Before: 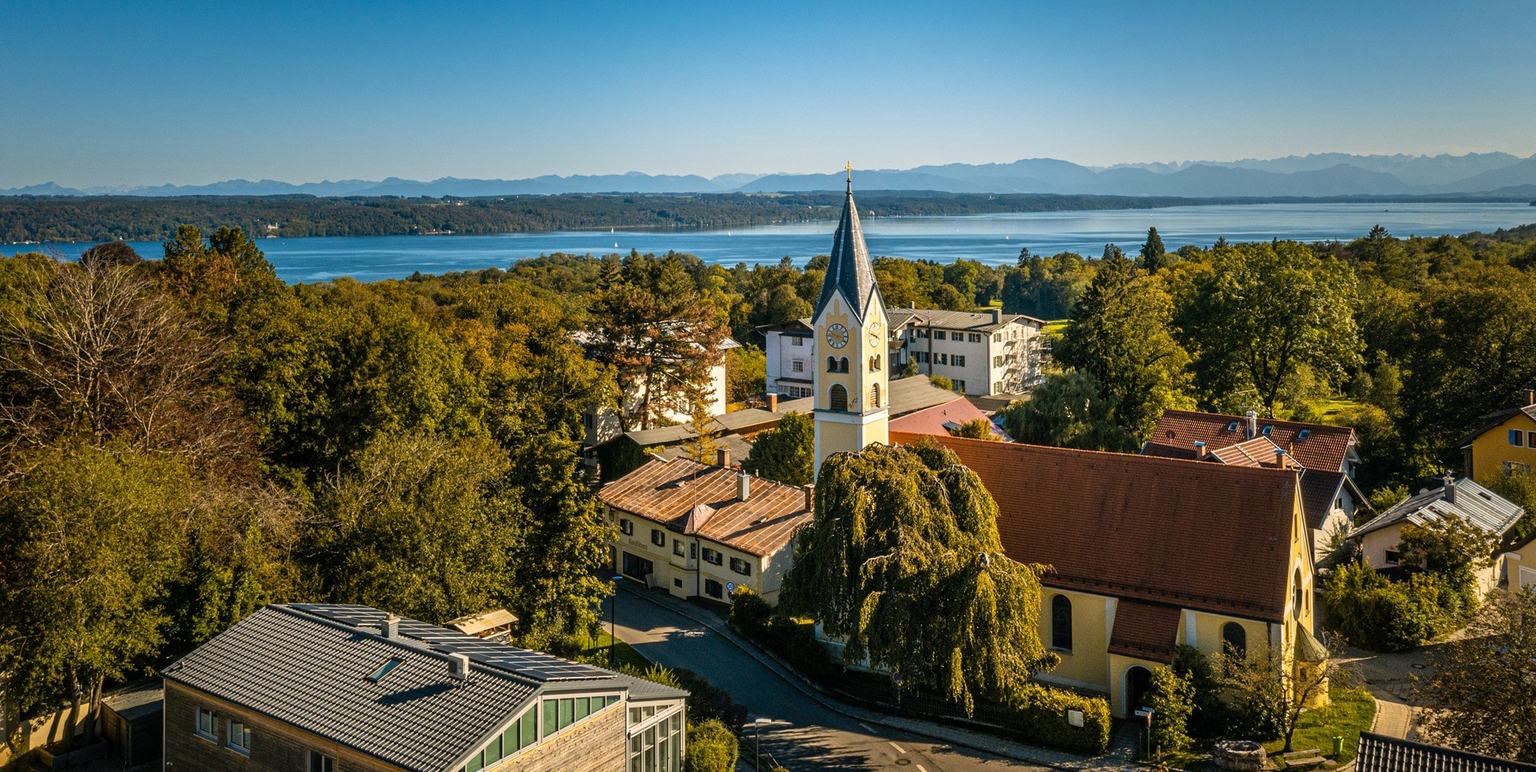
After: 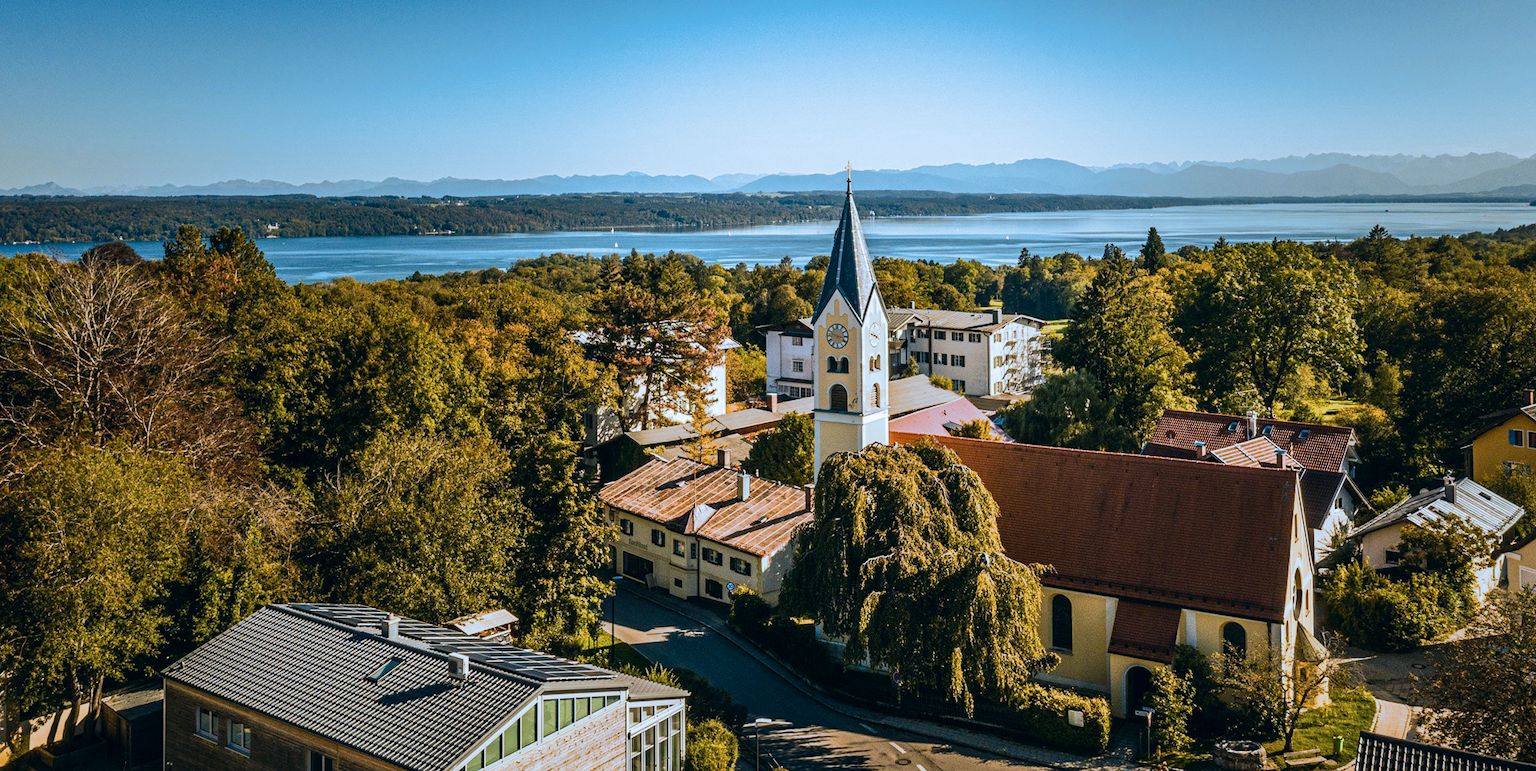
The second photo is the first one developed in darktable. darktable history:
color correction: highlights a* 5.38, highlights b* 5.3, shadows a* -4.26, shadows b* -5.11
split-toning: shadows › hue 351.18°, shadows › saturation 0.86, highlights › hue 218.82°, highlights › saturation 0.73, balance -19.167
contrast brightness saturation: contrast 0.24, brightness 0.09
